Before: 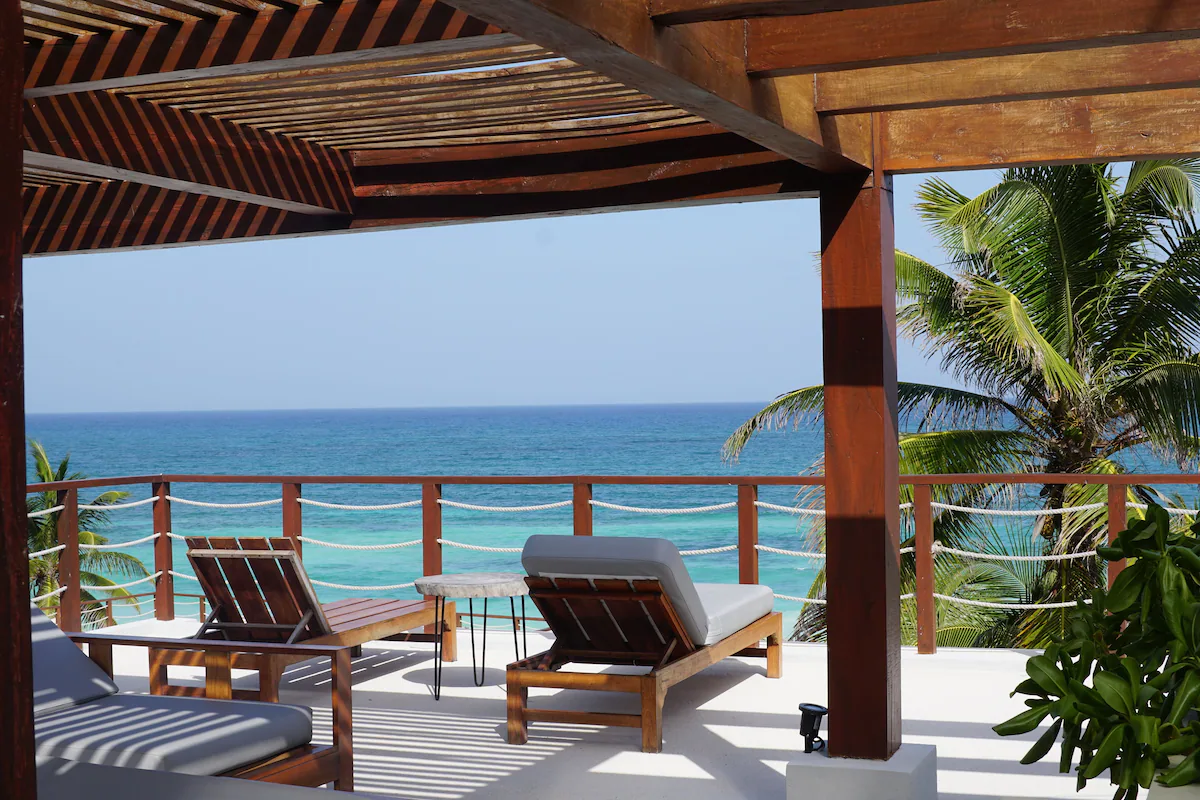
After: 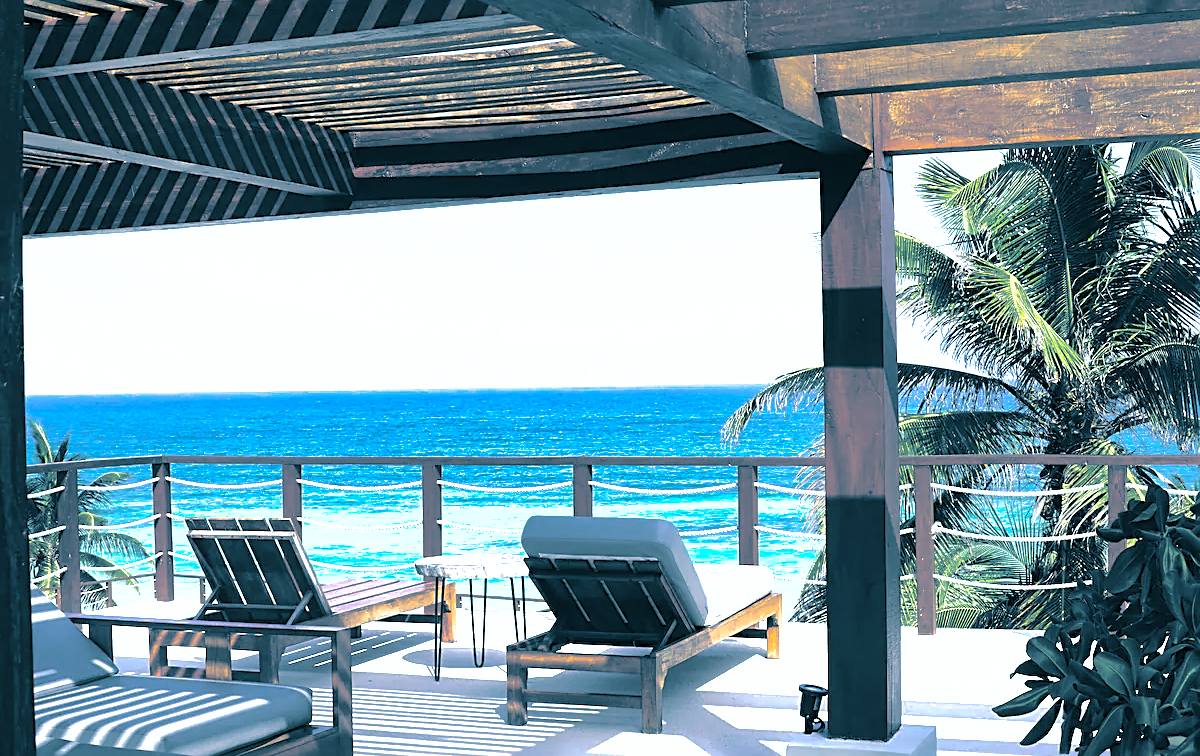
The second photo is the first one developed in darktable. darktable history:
shadows and highlights: shadows 40, highlights -60
sharpen: on, module defaults
split-toning: shadows › hue 212.4°, balance -70
tone equalizer: -8 EV -0.75 EV, -7 EV -0.7 EV, -6 EV -0.6 EV, -5 EV -0.4 EV, -3 EV 0.4 EV, -2 EV 0.6 EV, -1 EV 0.7 EV, +0 EV 0.75 EV, edges refinement/feathering 500, mask exposure compensation -1.57 EV, preserve details no
exposure: exposure 0.6 EV, compensate highlight preservation false
color calibration: illuminant custom, x 0.368, y 0.373, temperature 4330.32 K
crop and rotate: top 2.479%, bottom 3.018%
contrast brightness saturation: brightness 0.15
